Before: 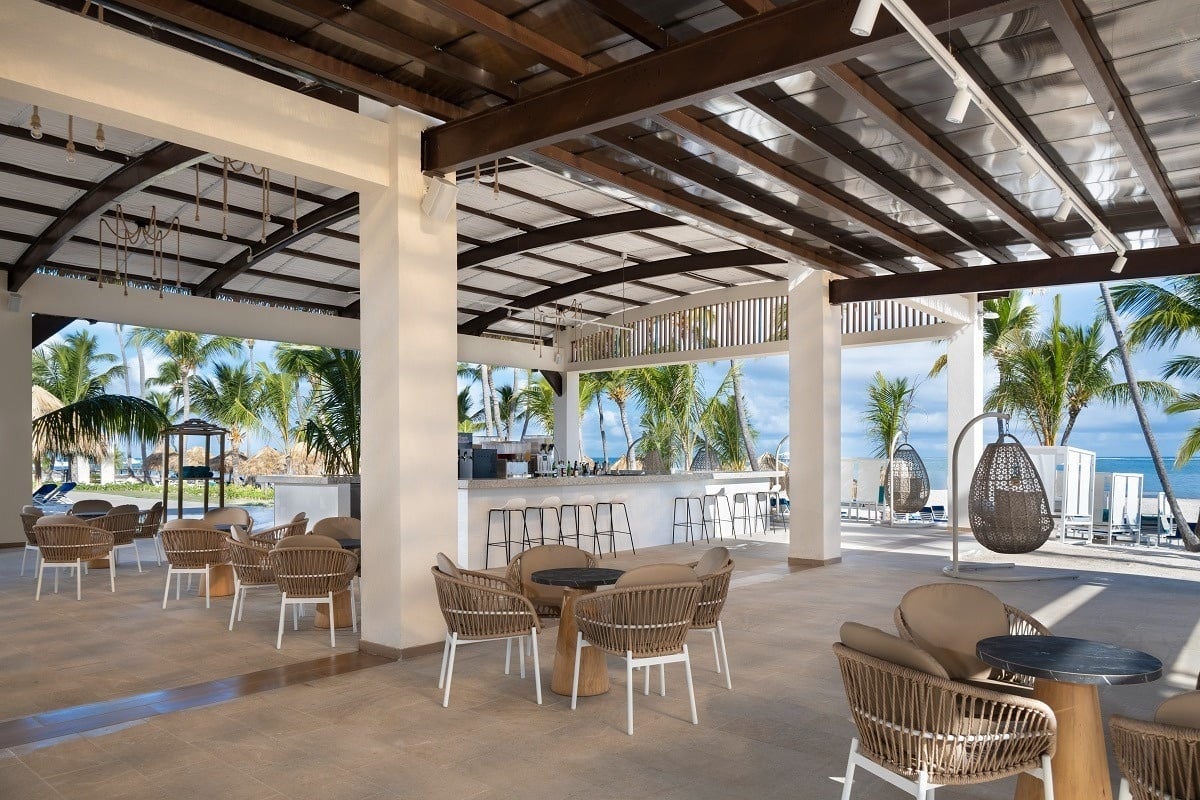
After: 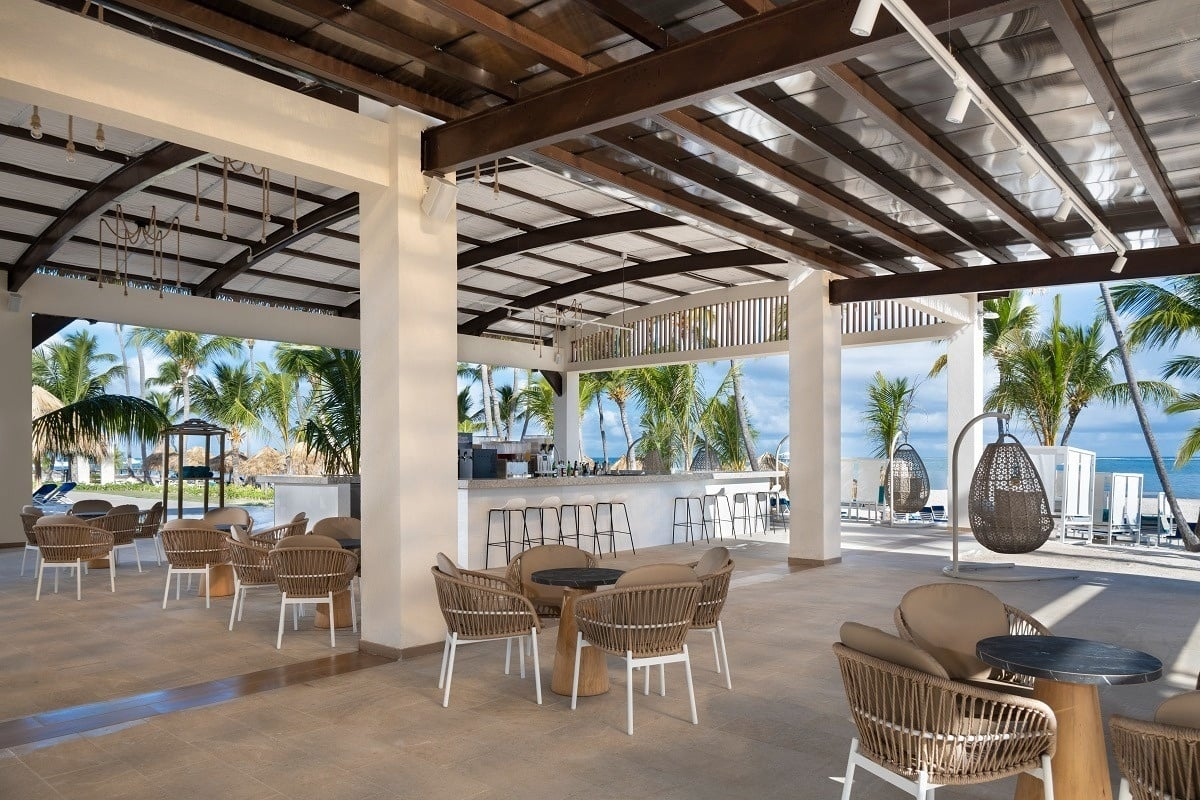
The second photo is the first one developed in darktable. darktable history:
shadows and highlights: low approximation 0.01, soften with gaussian
